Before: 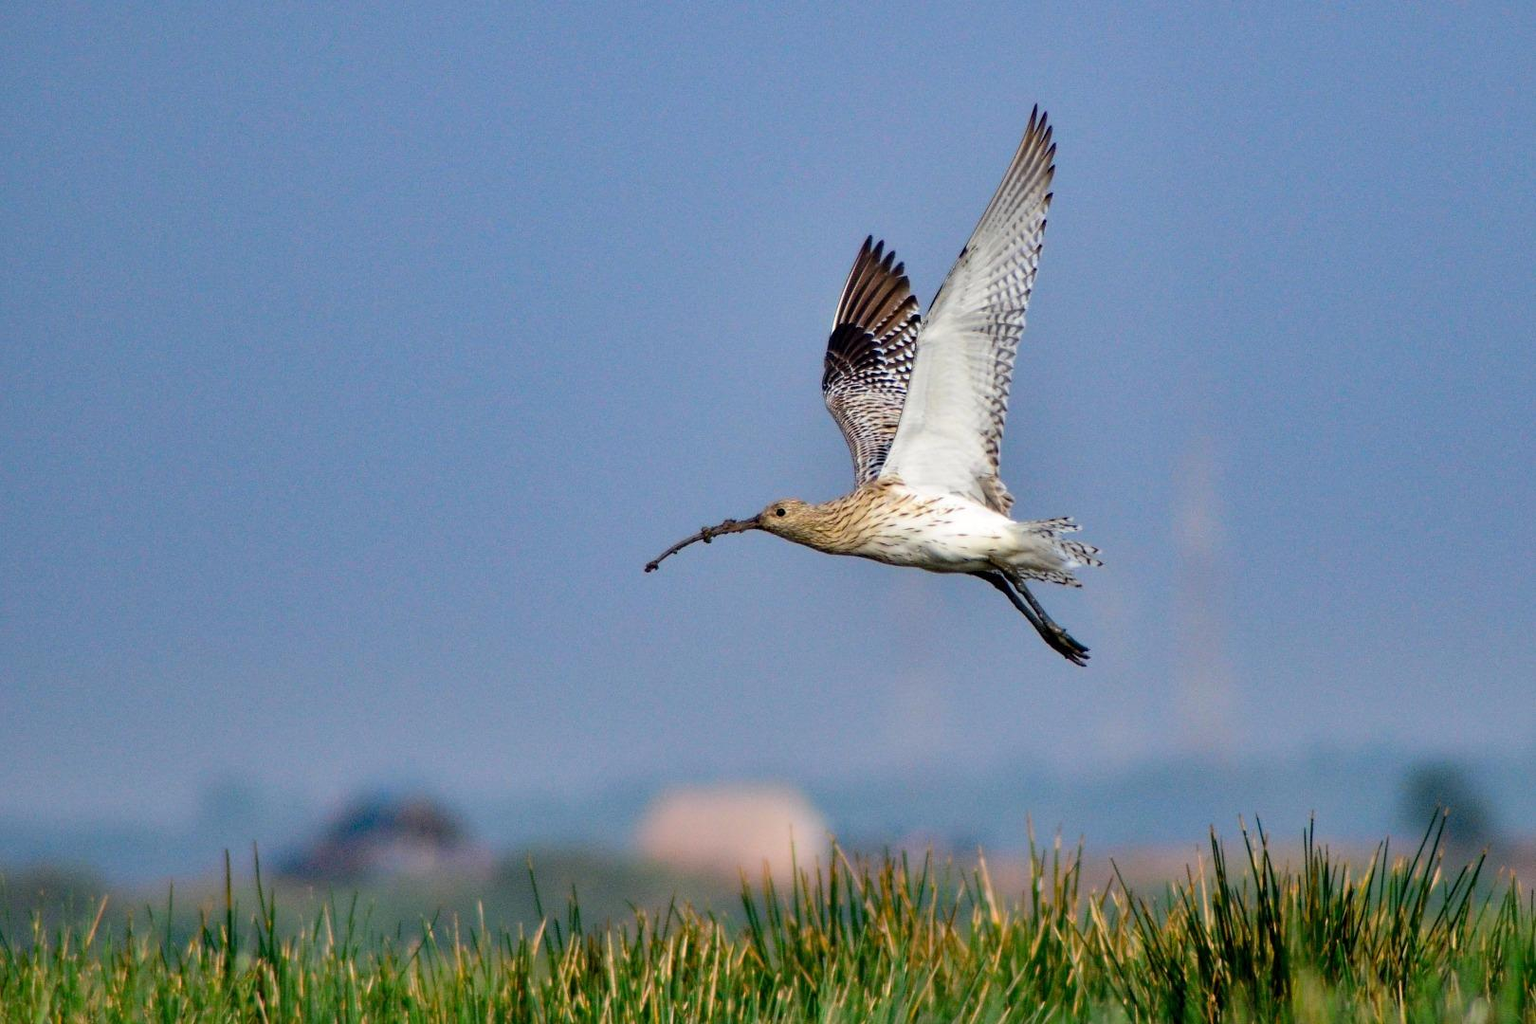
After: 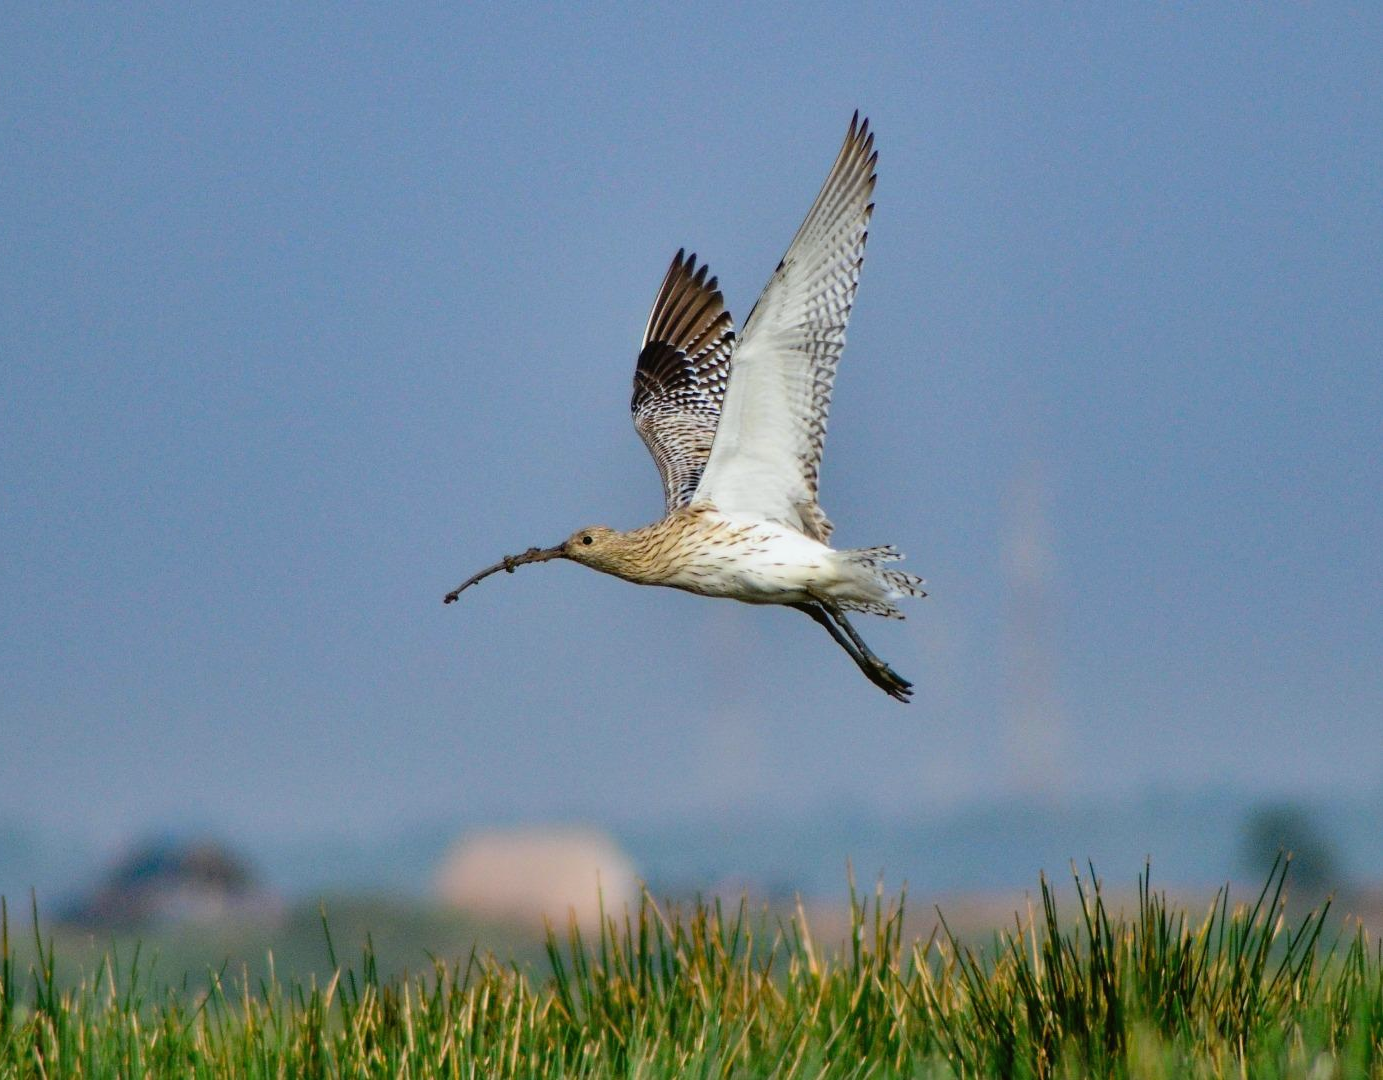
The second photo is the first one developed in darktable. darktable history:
color balance: mode lift, gamma, gain (sRGB), lift [1.04, 1, 1, 0.97], gamma [1.01, 1, 1, 0.97], gain [0.96, 1, 1, 0.97]
white balance: red 0.976, blue 1.04
crop and rotate: left 14.584%
